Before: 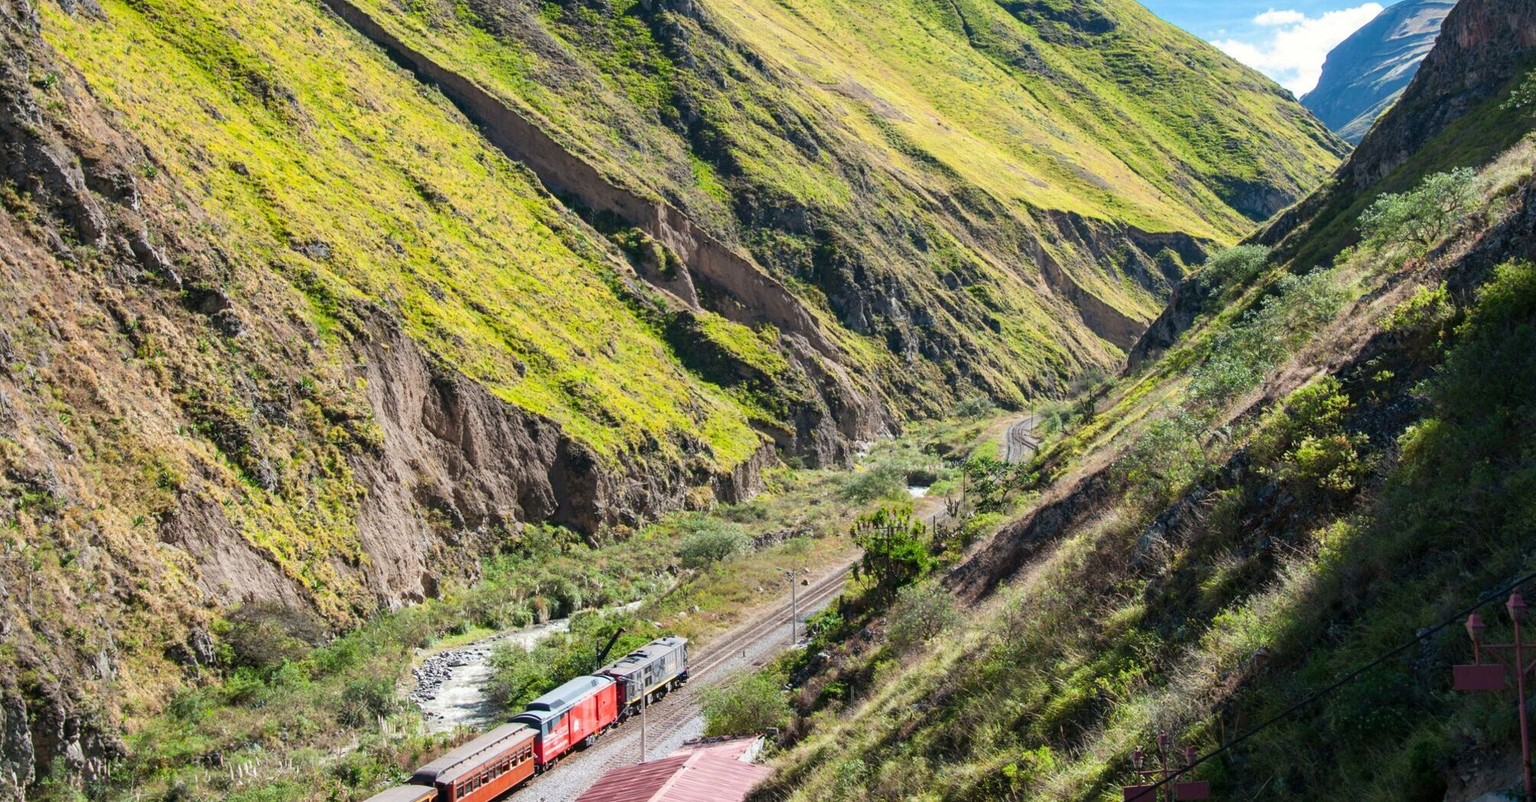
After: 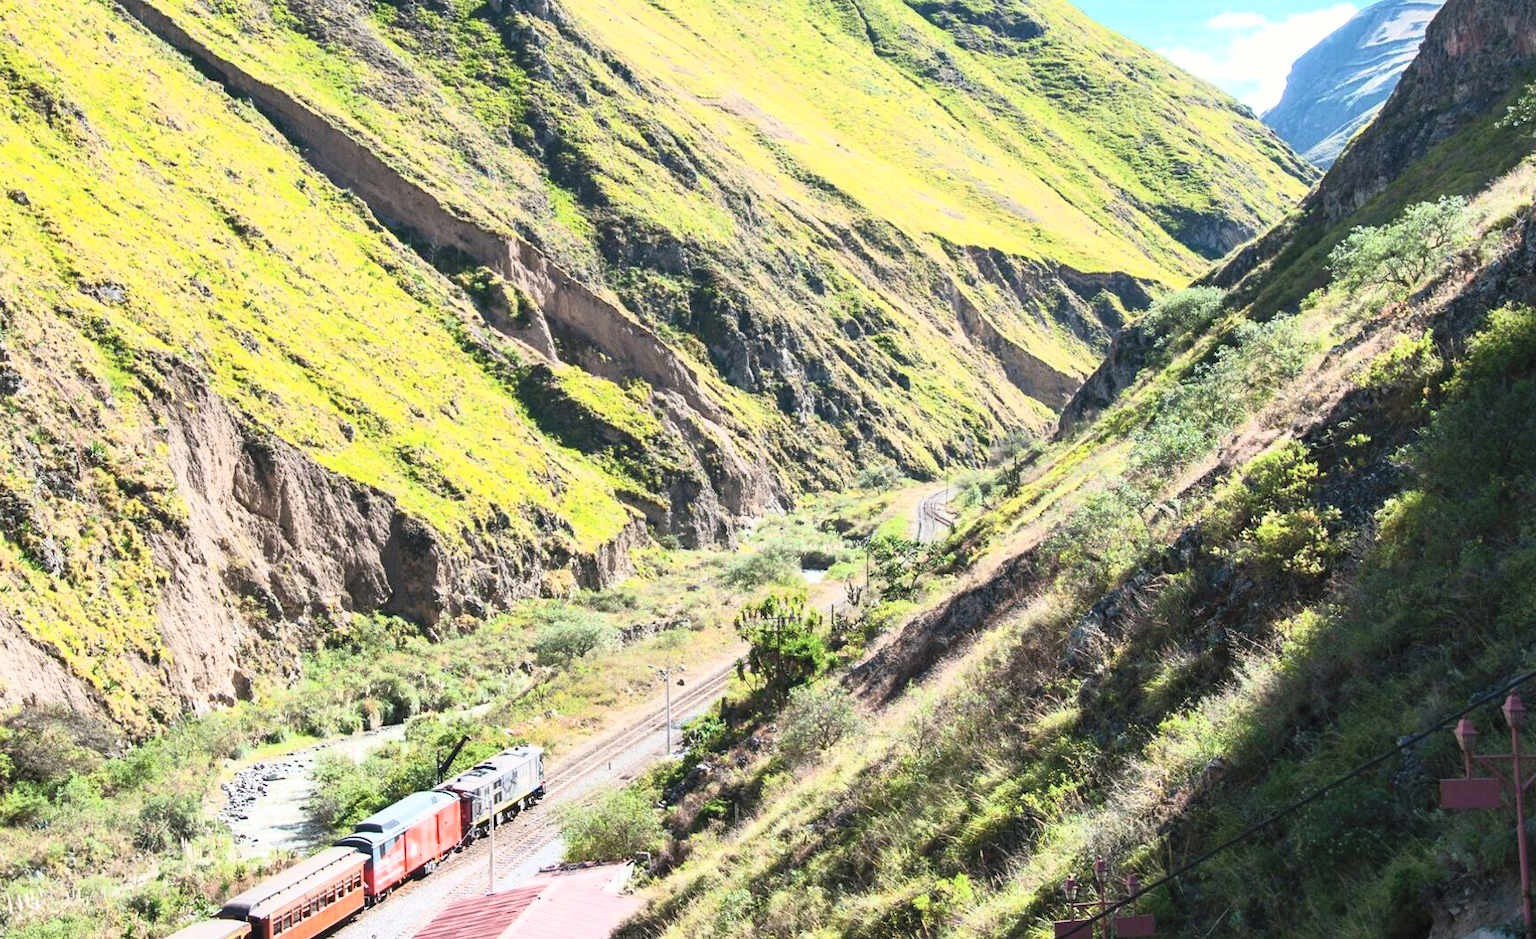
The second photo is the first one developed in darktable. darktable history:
crop and rotate: left 14.531%
tone equalizer: -7 EV 0.098 EV, edges refinement/feathering 500, mask exposure compensation -1.57 EV, preserve details guided filter
contrast brightness saturation: contrast 0.378, brightness 0.525
